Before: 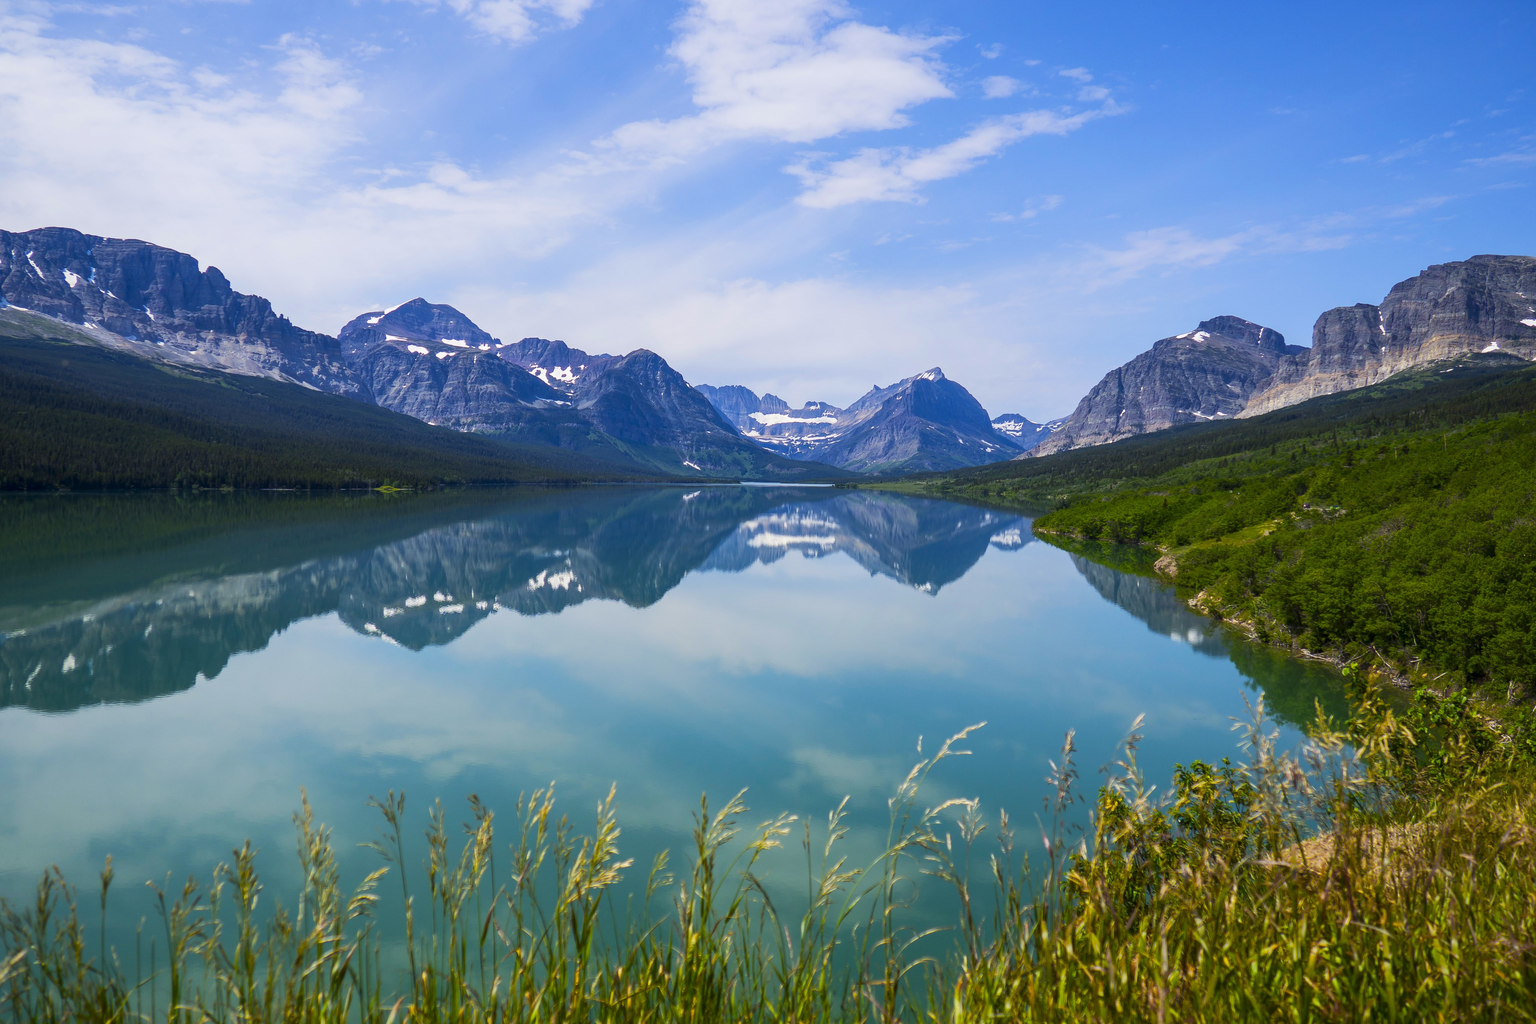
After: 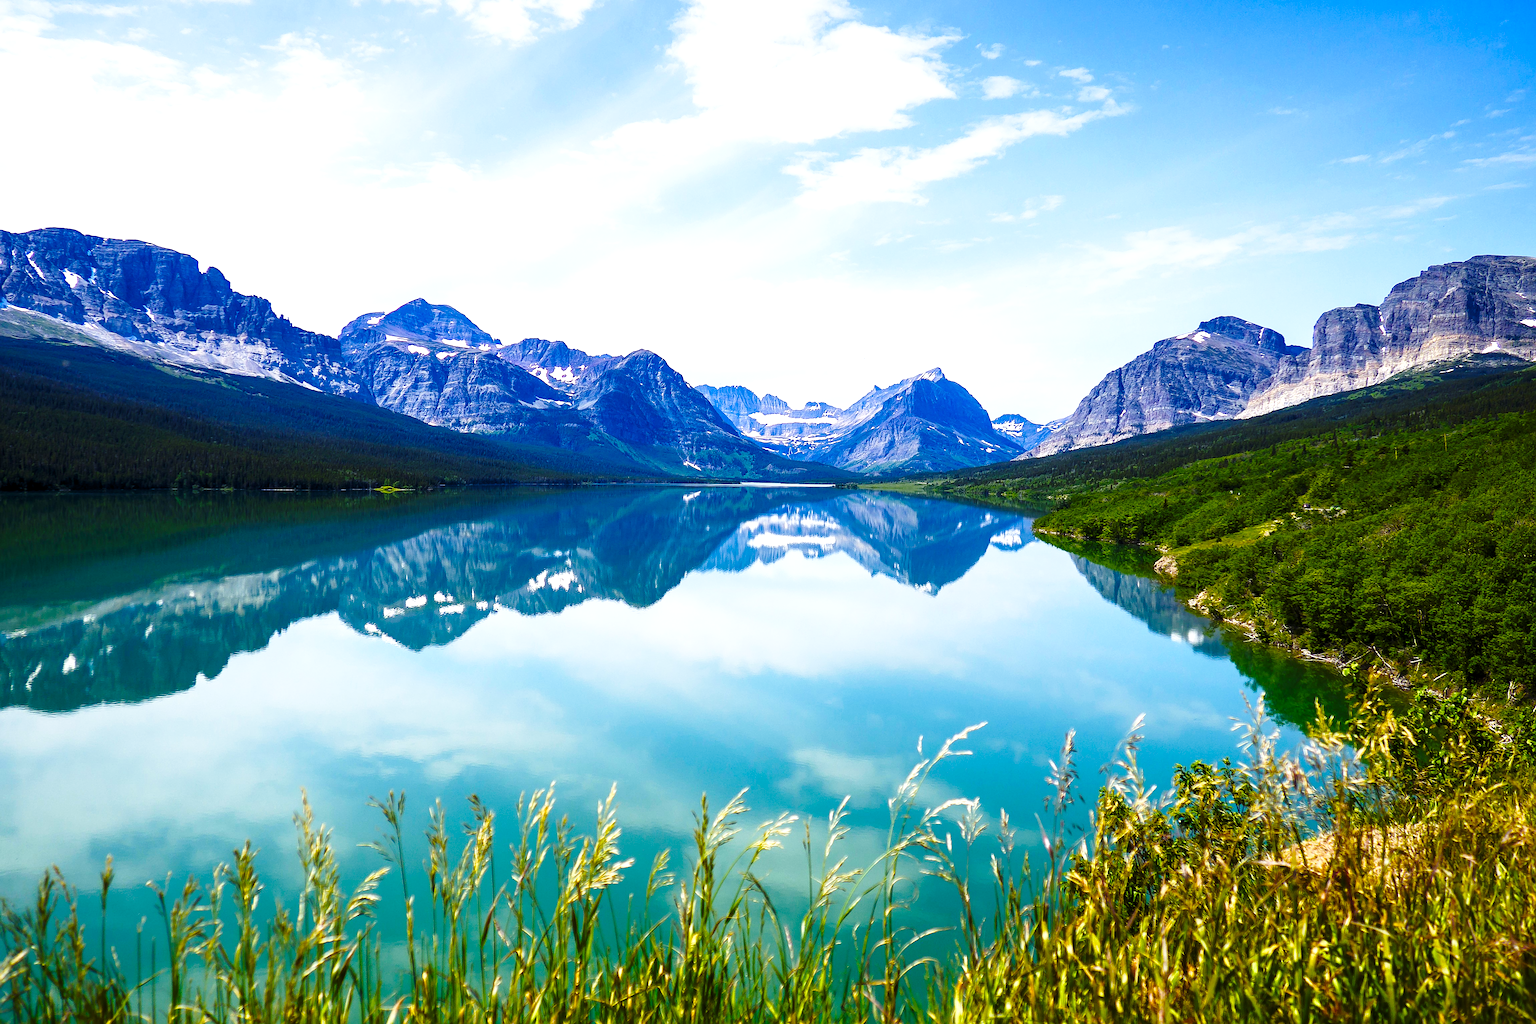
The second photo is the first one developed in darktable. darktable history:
color balance rgb: perceptual saturation grading › highlights -29.58%, perceptual saturation grading › mid-tones 29.47%, perceptual saturation grading › shadows 59.73%, perceptual brilliance grading › global brilliance -17.79%, perceptual brilliance grading › highlights 28.73%, global vibrance 15.44%
levels: levels [0.016, 0.484, 0.953]
sharpen: on, module defaults
base curve: curves: ch0 [(0, 0) (0.028, 0.03) (0.121, 0.232) (0.46, 0.748) (0.859, 0.968) (1, 1)], preserve colors none
